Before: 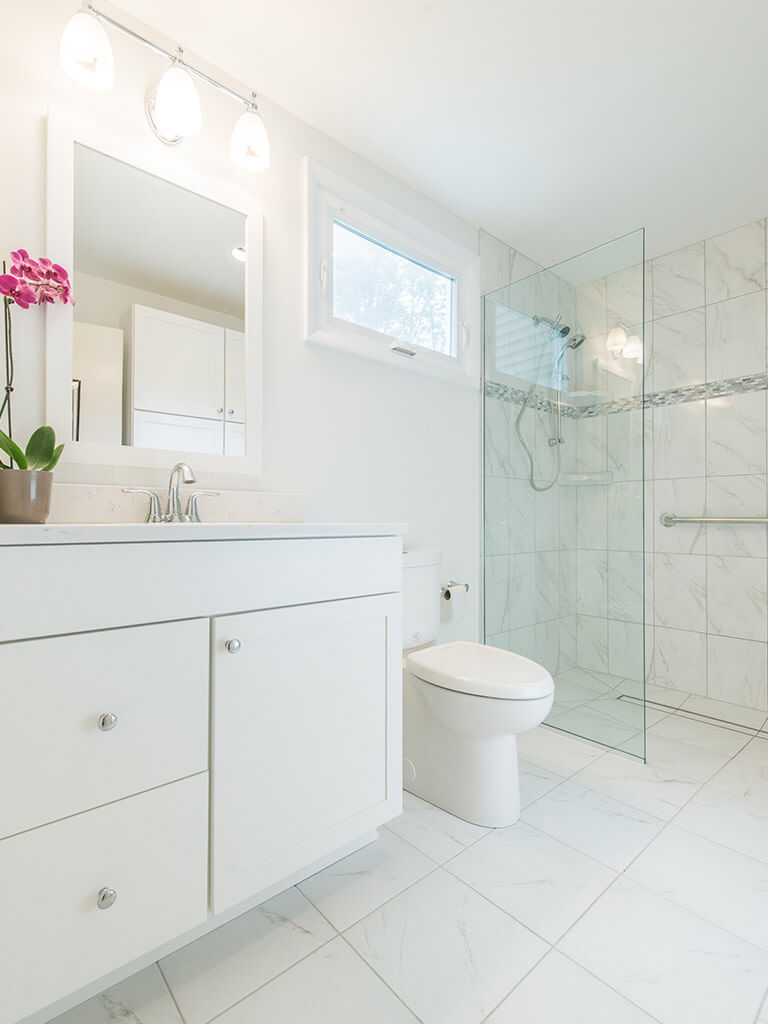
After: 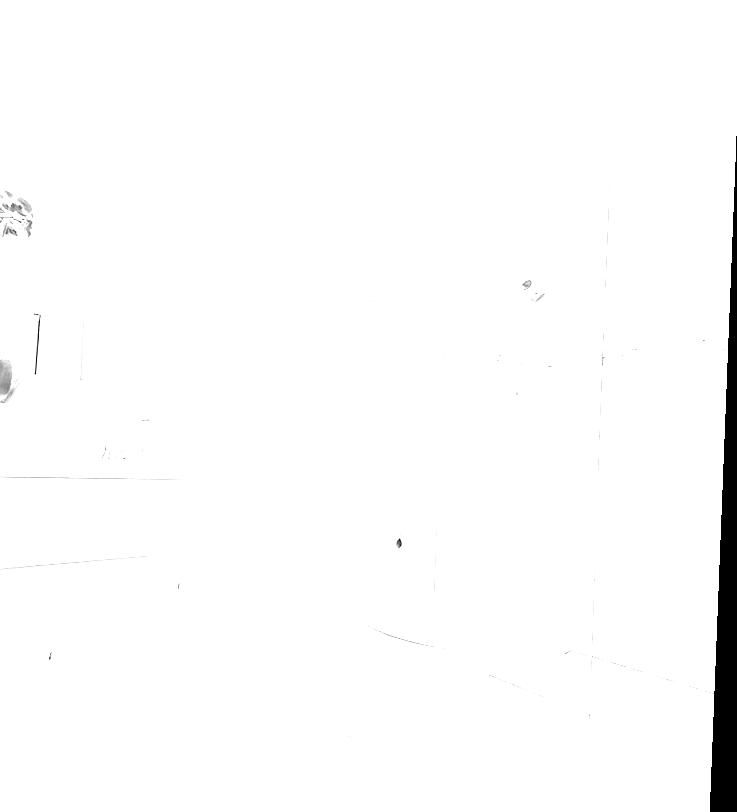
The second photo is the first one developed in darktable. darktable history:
exposure: exposure 2.003 EV, compensate highlight preservation false
filmic rgb: middle gray luminance 18.42%, black relative exposure -10.5 EV, white relative exposure 3.4 EV, threshold 6 EV, target black luminance 0%, hardness 6.03, latitude 99%, contrast 0.847, shadows ↔ highlights balance 0.505%, add noise in highlights 0, preserve chrominance max RGB, color science v3 (2019), use custom middle-gray values true, iterations of high-quality reconstruction 0, contrast in highlights soft, enable highlight reconstruction true
levels: levels [0.044, 0.475, 0.791]
monochrome: on, module defaults
rotate and perspective: rotation 2.27°, automatic cropping off
crop: left 8.155%, top 6.611%, bottom 15.385%
vibrance: on, module defaults
white balance: red 0.976, blue 1.04
